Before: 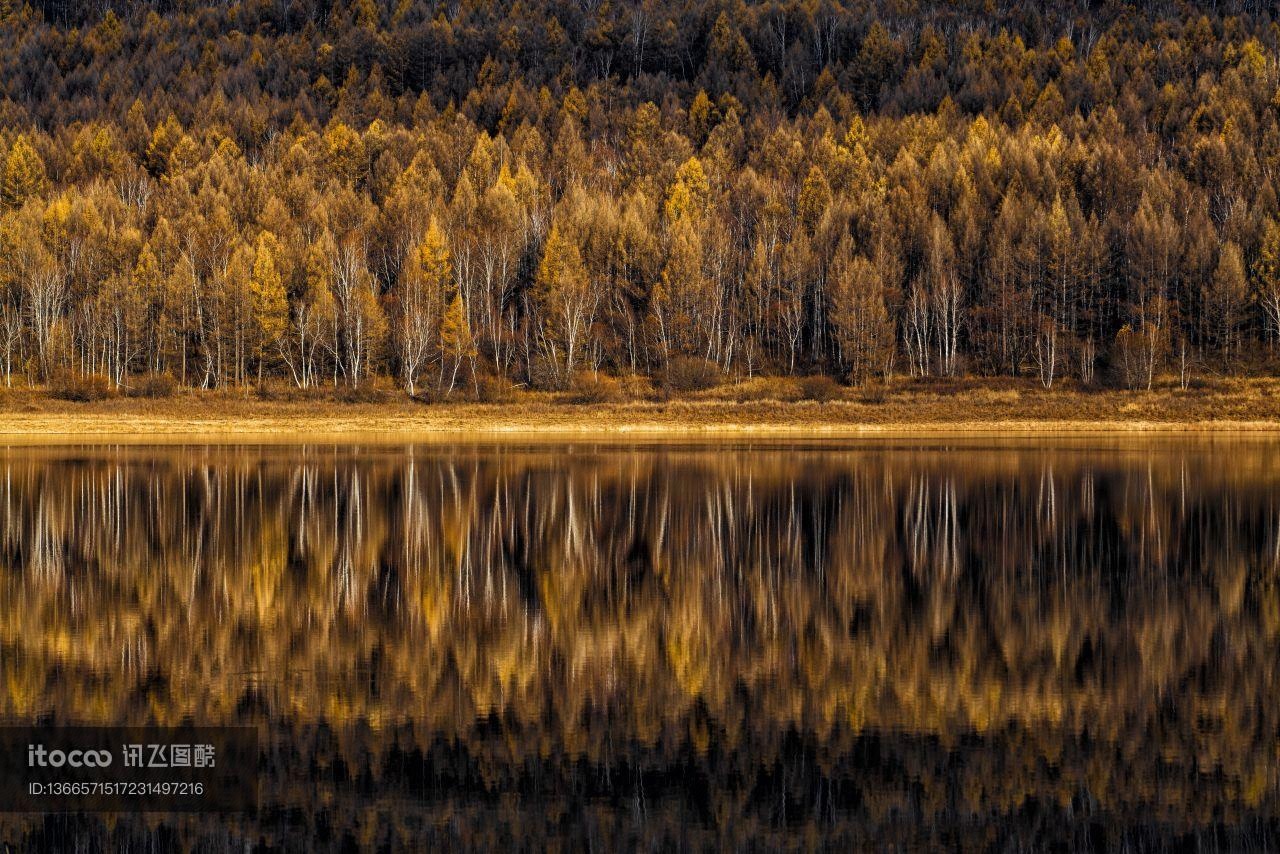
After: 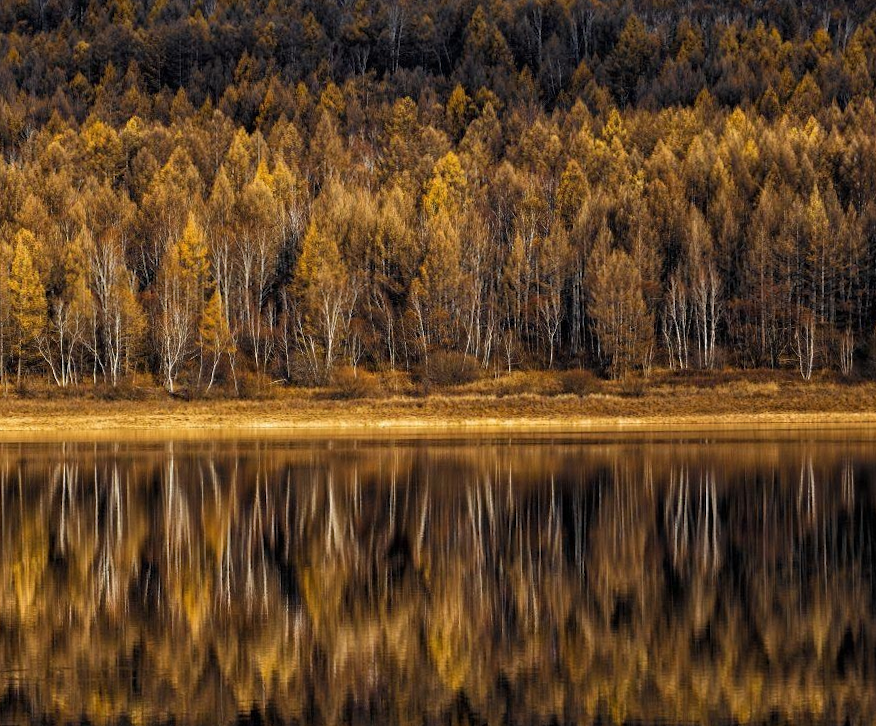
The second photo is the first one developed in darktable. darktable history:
crop: left 18.479%, right 12.2%, bottom 13.971%
rotate and perspective: rotation -0.45°, automatic cropping original format, crop left 0.008, crop right 0.992, crop top 0.012, crop bottom 0.988
